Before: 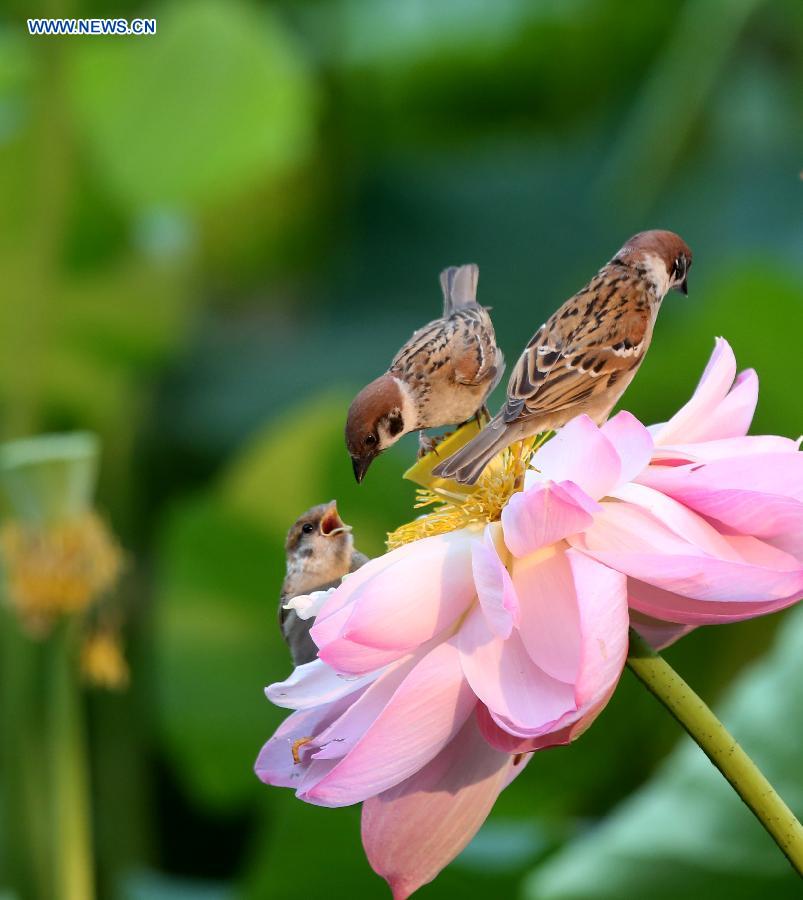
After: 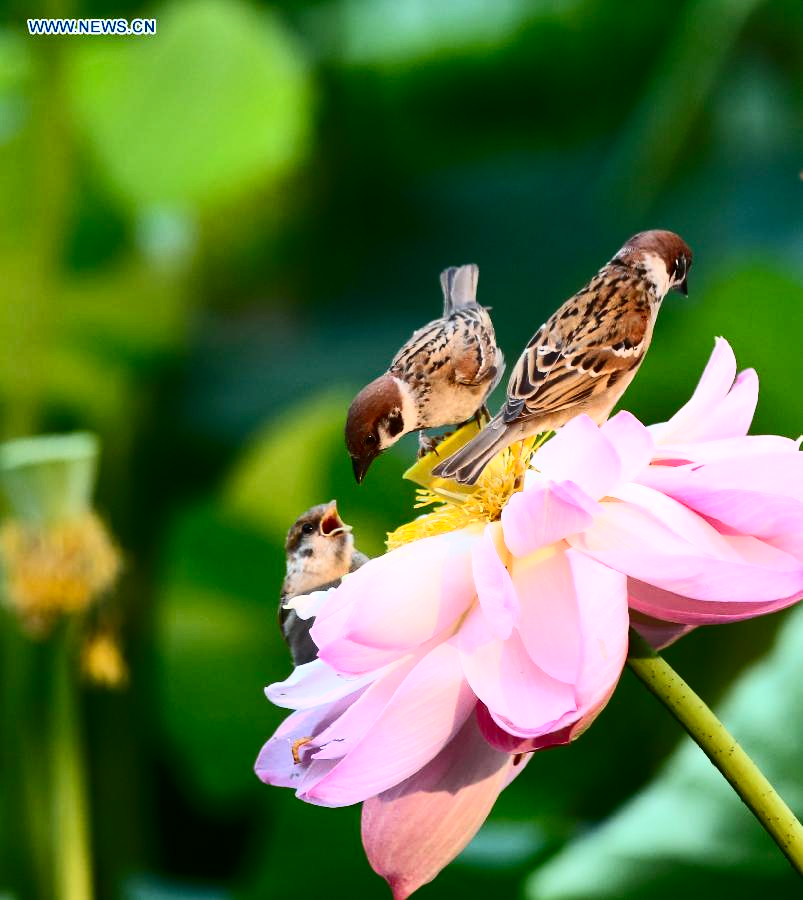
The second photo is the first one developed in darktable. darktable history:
contrast equalizer: octaves 7, y [[0.6 ×6], [0.55 ×6], [0 ×6], [0 ×6], [0 ×6]], mix -0.2
contrast brightness saturation: contrast 0.4, brightness 0.05, saturation 0.25
